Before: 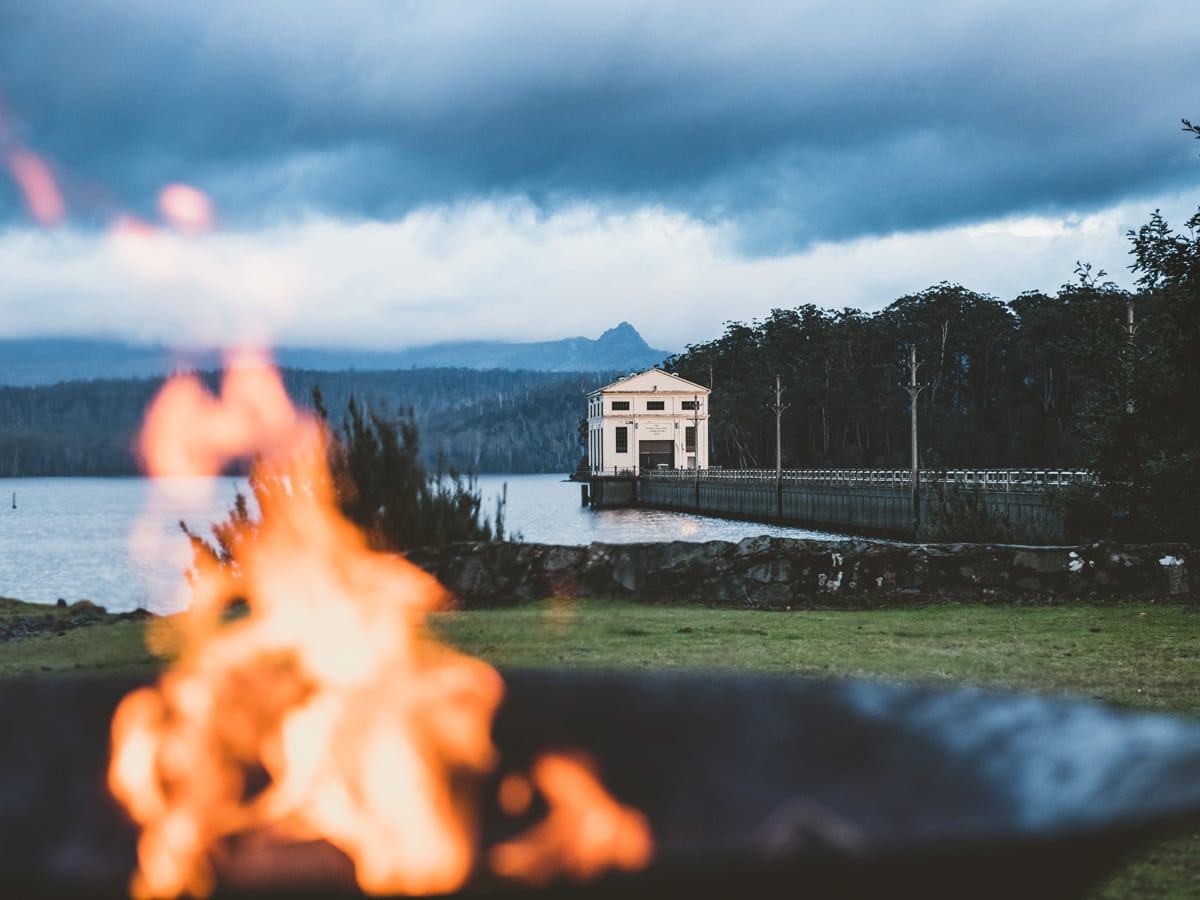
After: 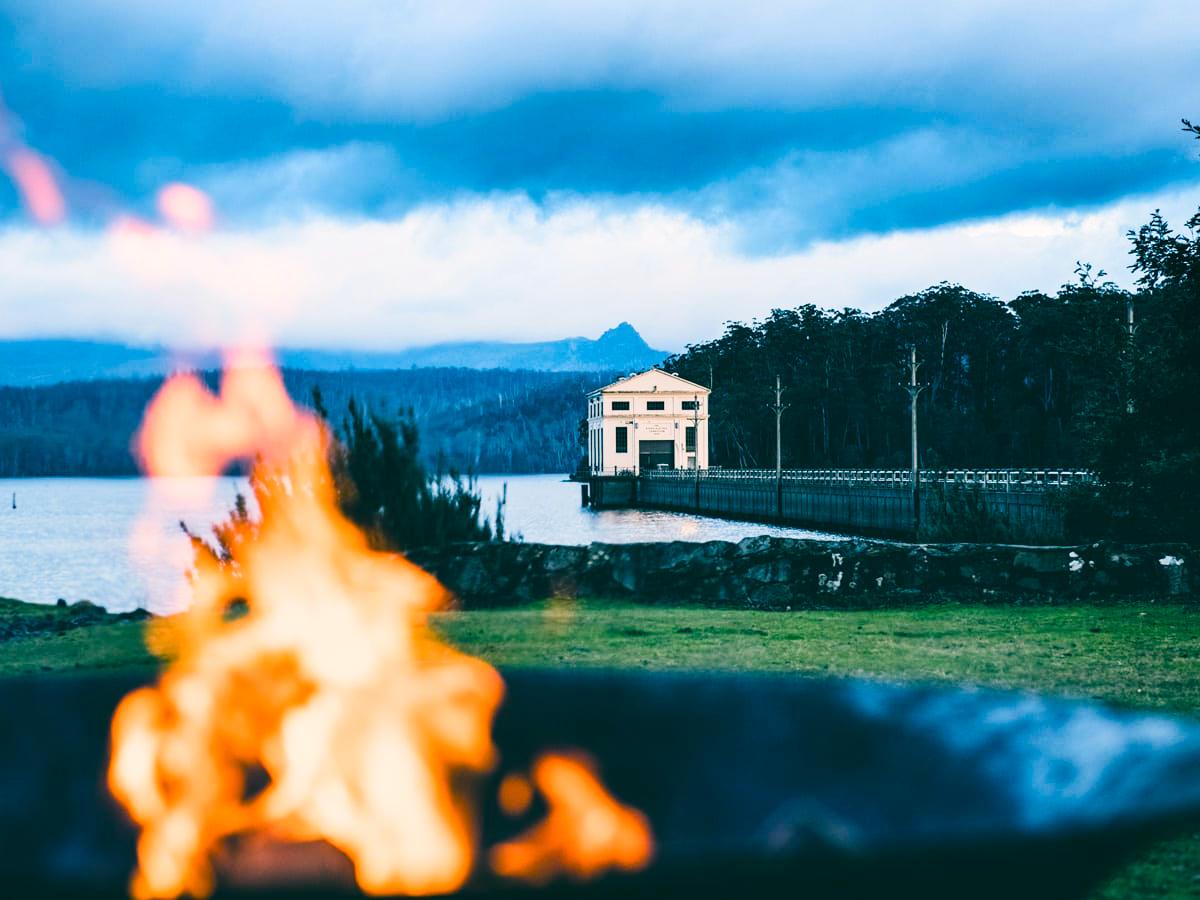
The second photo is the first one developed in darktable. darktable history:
tone curve: curves: ch0 [(0, 0) (0.004, 0.001) (0.133, 0.112) (0.325, 0.362) (0.832, 0.893) (1, 1)], color space Lab, linked channels, preserve colors none
color balance rgb: shadows lift › luminance -28.76%, shadows lift › chroma 10%, shadows lift › hue 230°, power › chroma 0.5%, power › hue 215°, highlights gain › luminance 7.14%, highlights gain › chroma 1%, highlights gain › hue 50°, global offset › luminance -0.29%, global offset › hue 260°, perceptual saturation grading › global saturation 20%, perceptual saturation grading › highlights -13.92%, perceptual saturation grading › shadows 50%
